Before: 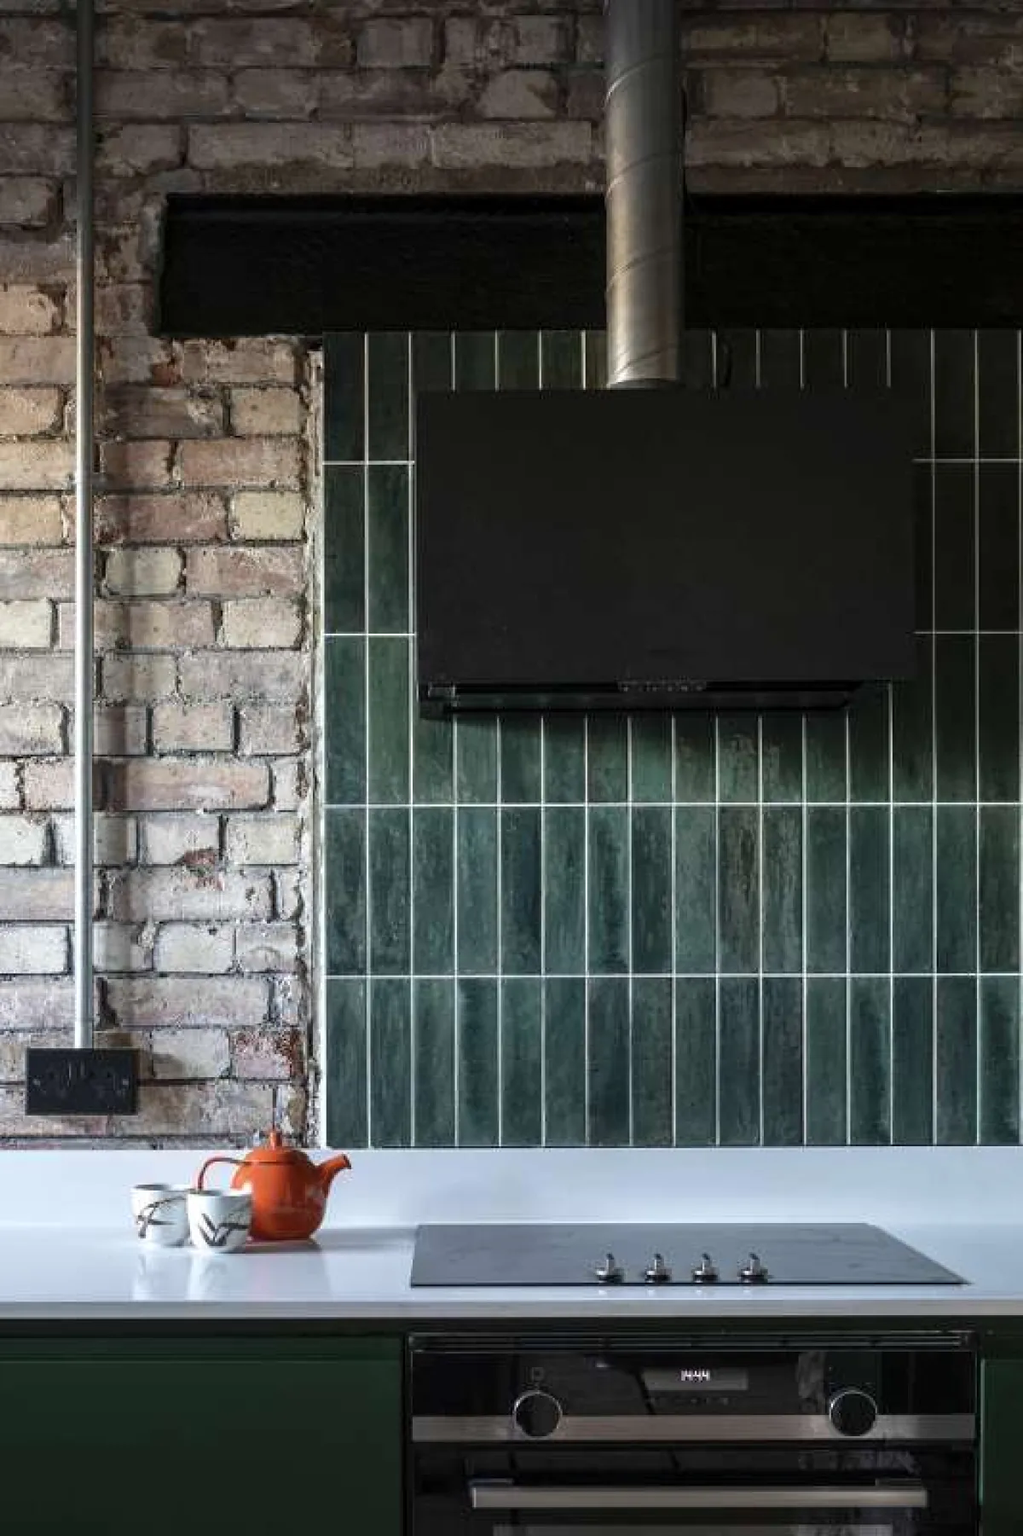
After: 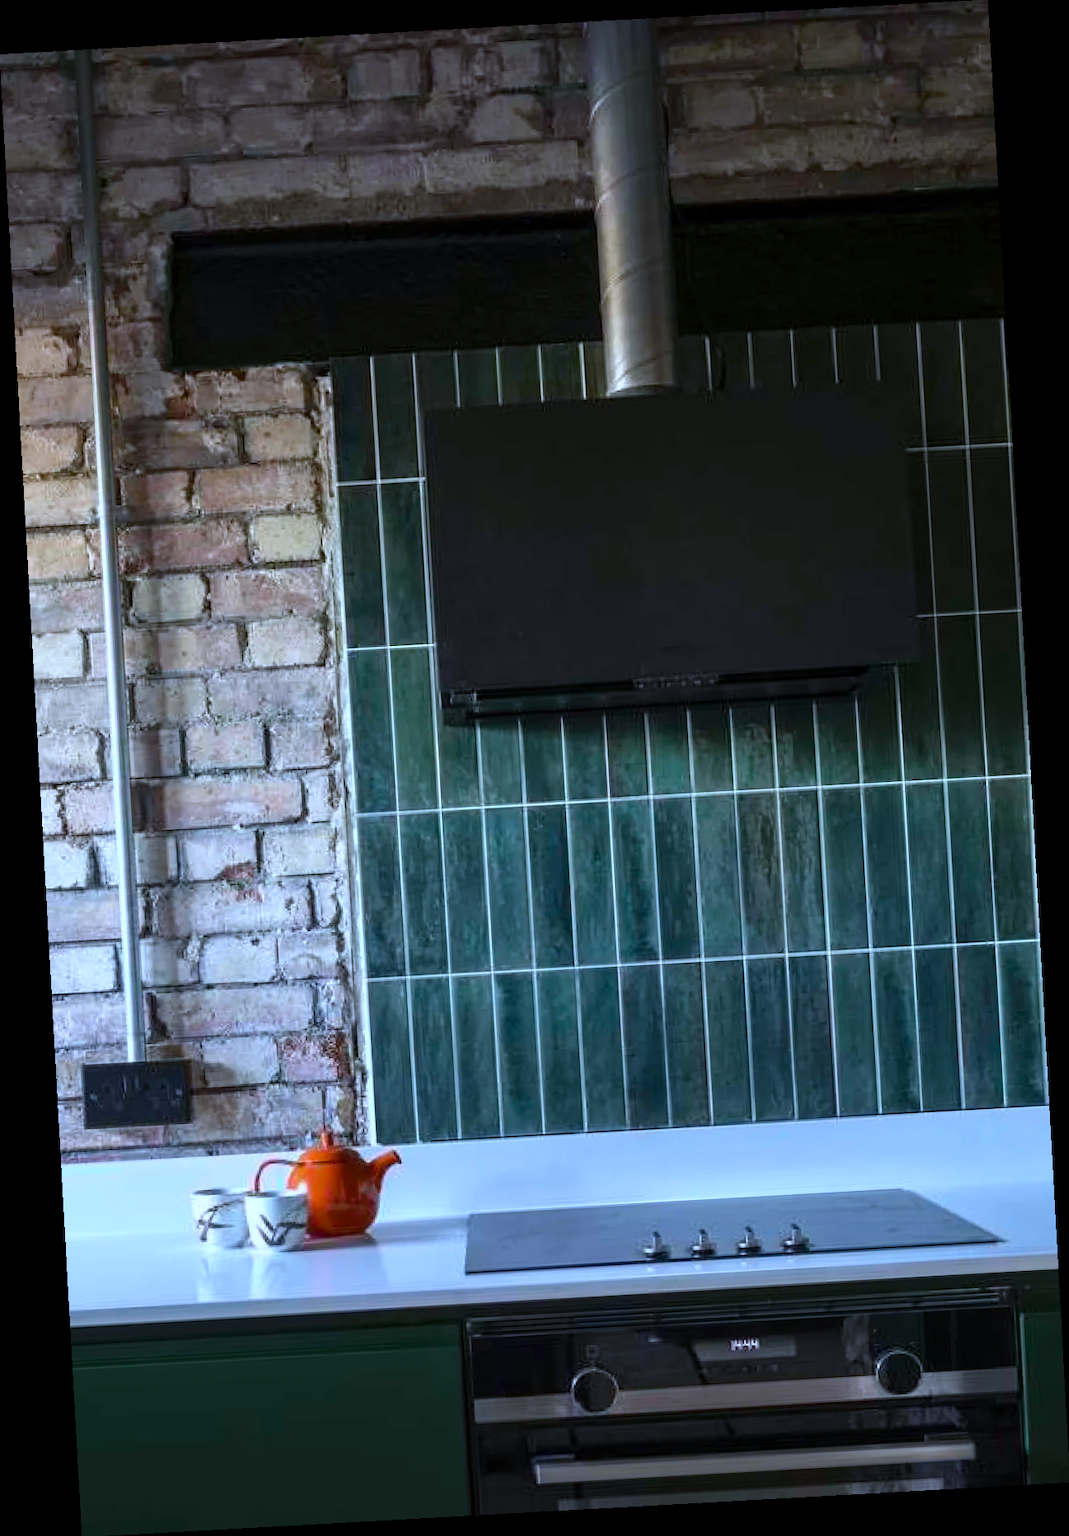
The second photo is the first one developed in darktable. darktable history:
white balance: red 0.926, green 1.003, blue 1.133
rotate and perspective: rotation -3.18°, automatic cropping off
color balance rgb: linear chroma grading › global chroma 15%, perceptual saturation grading › global saturation 30%
